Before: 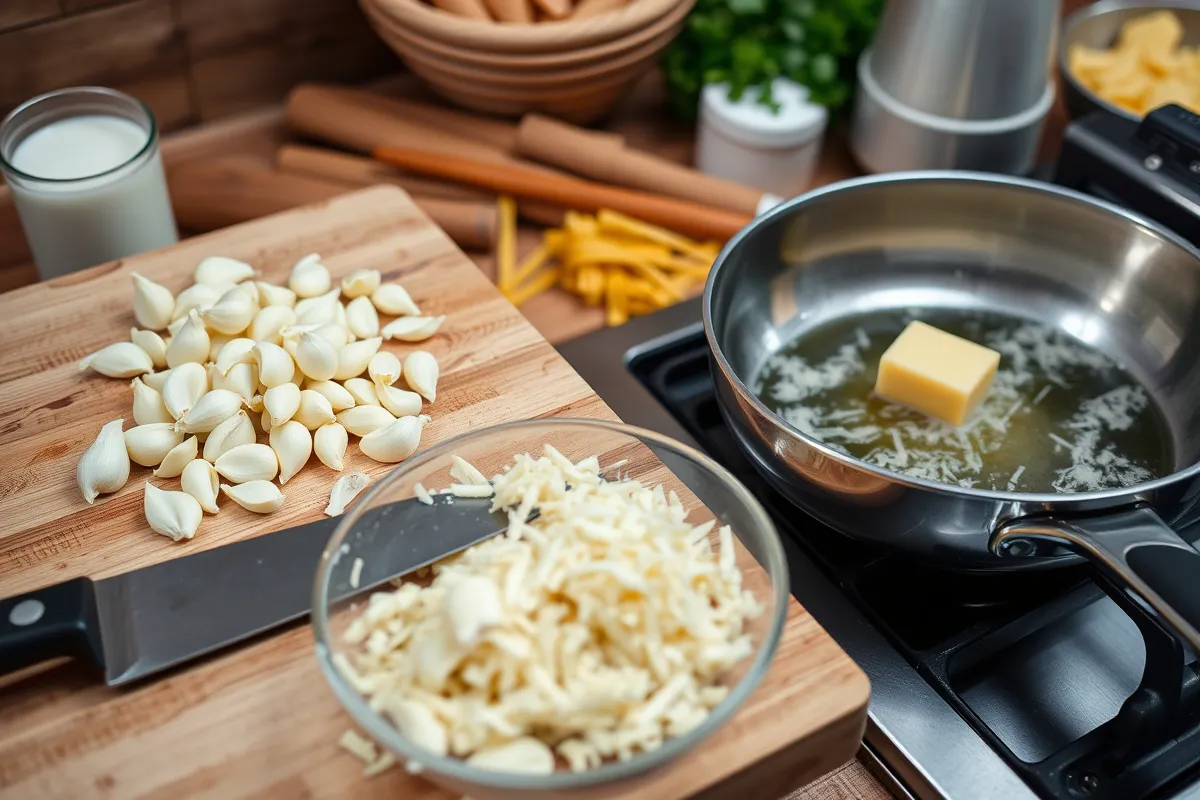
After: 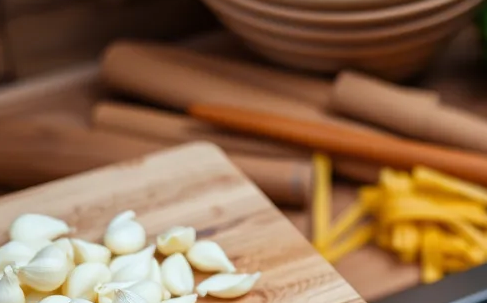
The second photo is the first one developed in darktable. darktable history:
white balance: red 0.967, blue 1.049
crop: left 15.452%, top 5.459%, right 43.956%, bottom 56.62%
